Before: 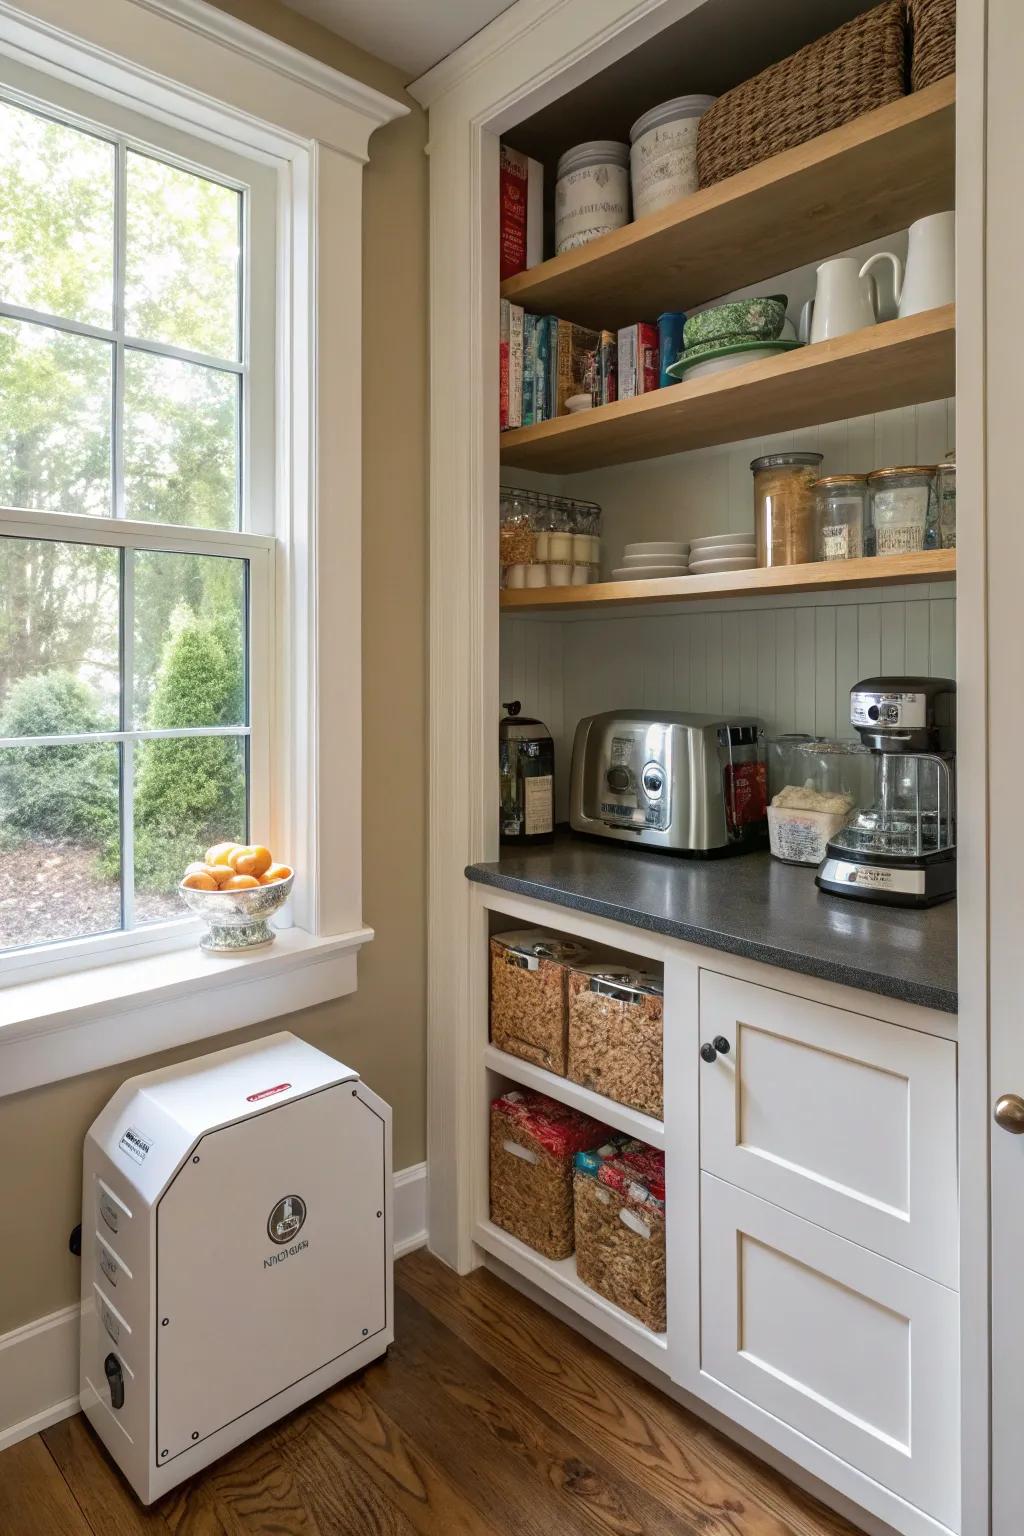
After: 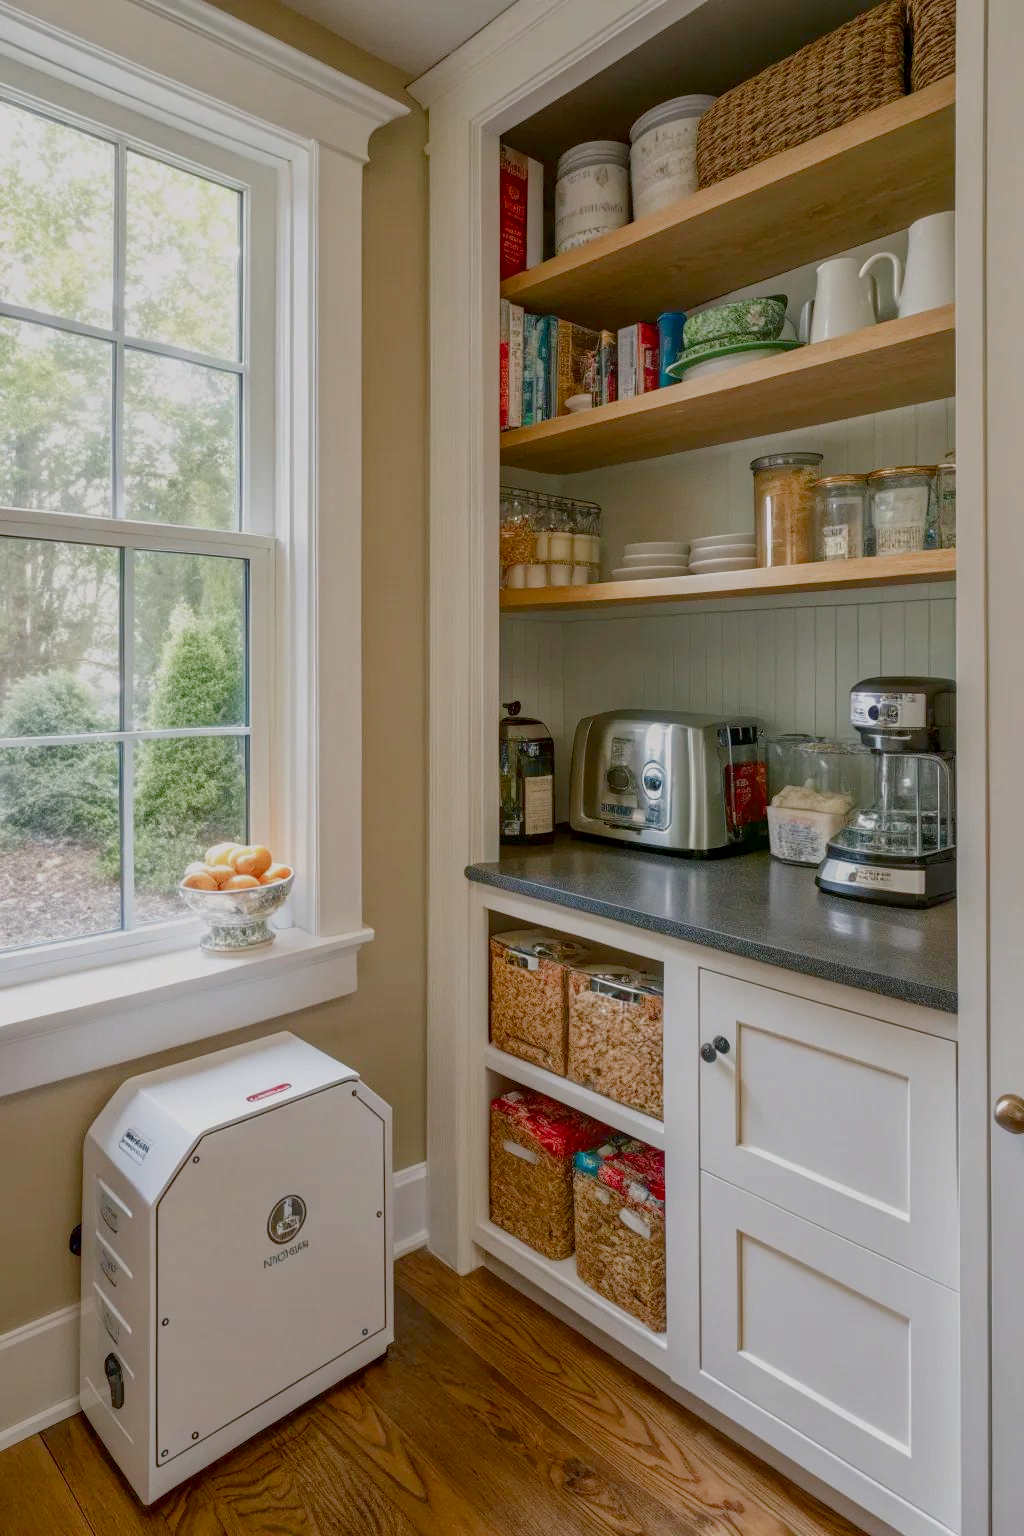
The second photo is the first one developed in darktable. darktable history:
color balance rgb: shadows lift › chroma 1%, shadows lift › hue 113°, highlights gain › chroma 0.2%, highlights gain › hue 333°, perceptual saturation grading › global saturation 20%, perceptual saturation grading › highlights -50%, perceptual saturation grading › shadows 25%, contrast -30%
local contrast: detail 130%
